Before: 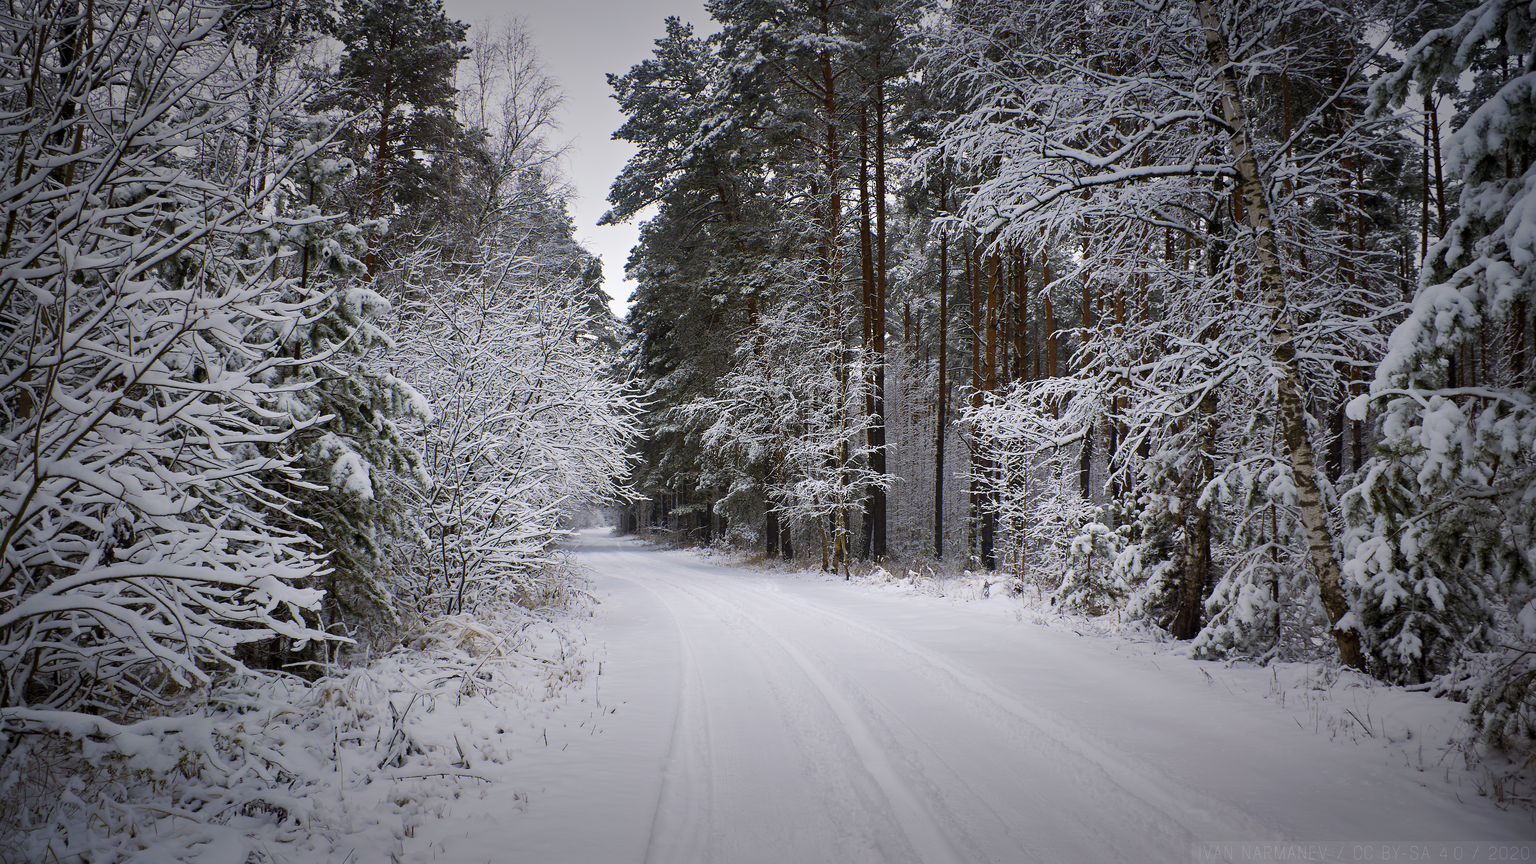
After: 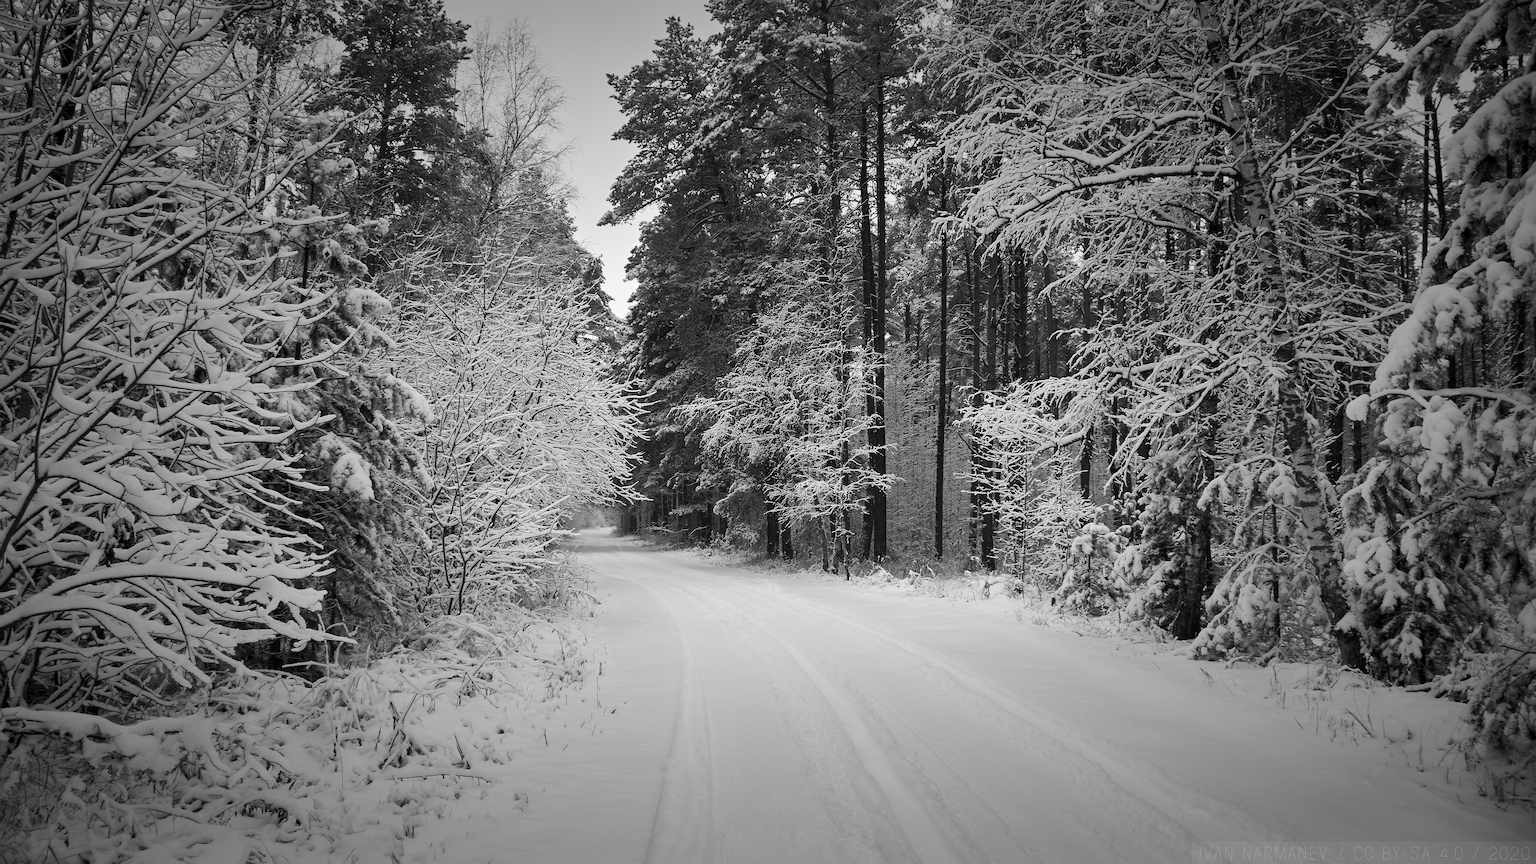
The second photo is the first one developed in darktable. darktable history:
color calibration: output gray [0.267, 0.423, 0.267, 0], gray › normalize channels true, illuminant as shot in camera, x 0.358, y 0.373, temperature 4628.91 K, gamut compression 0.017
